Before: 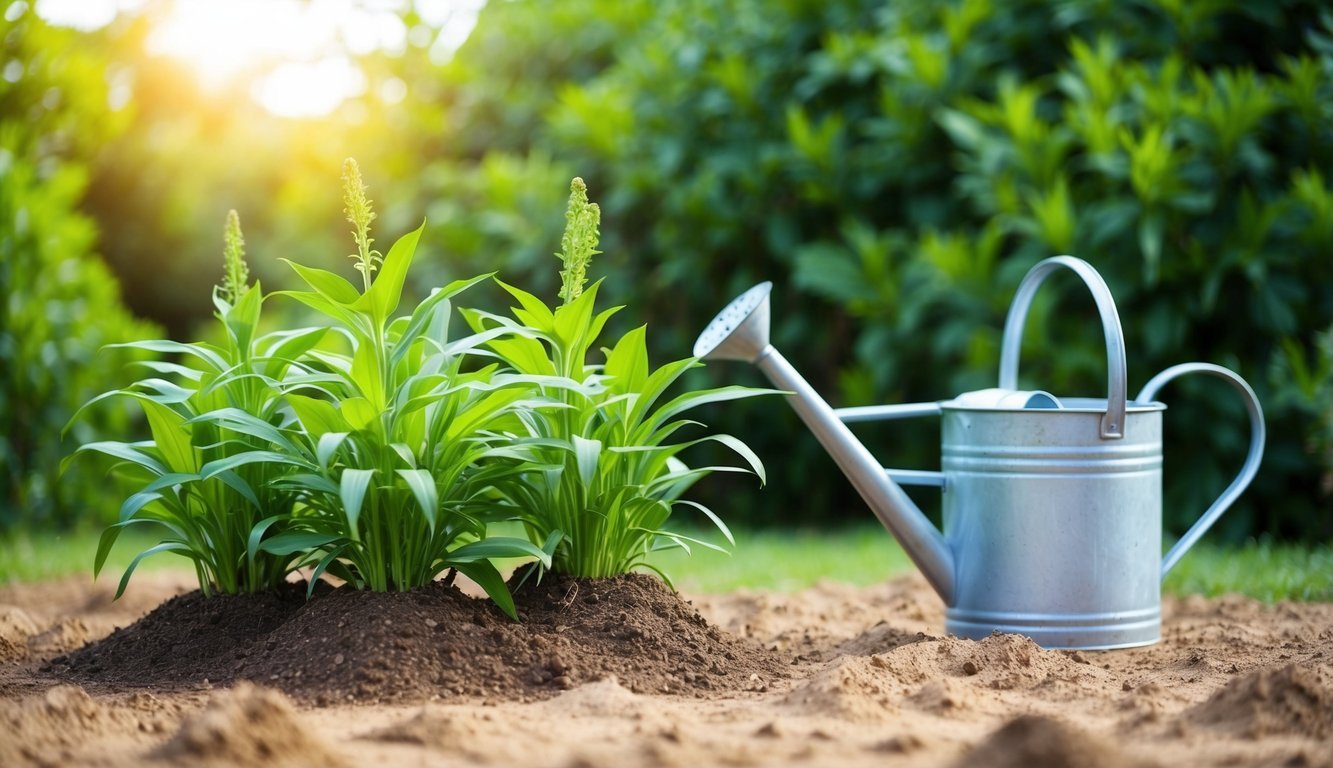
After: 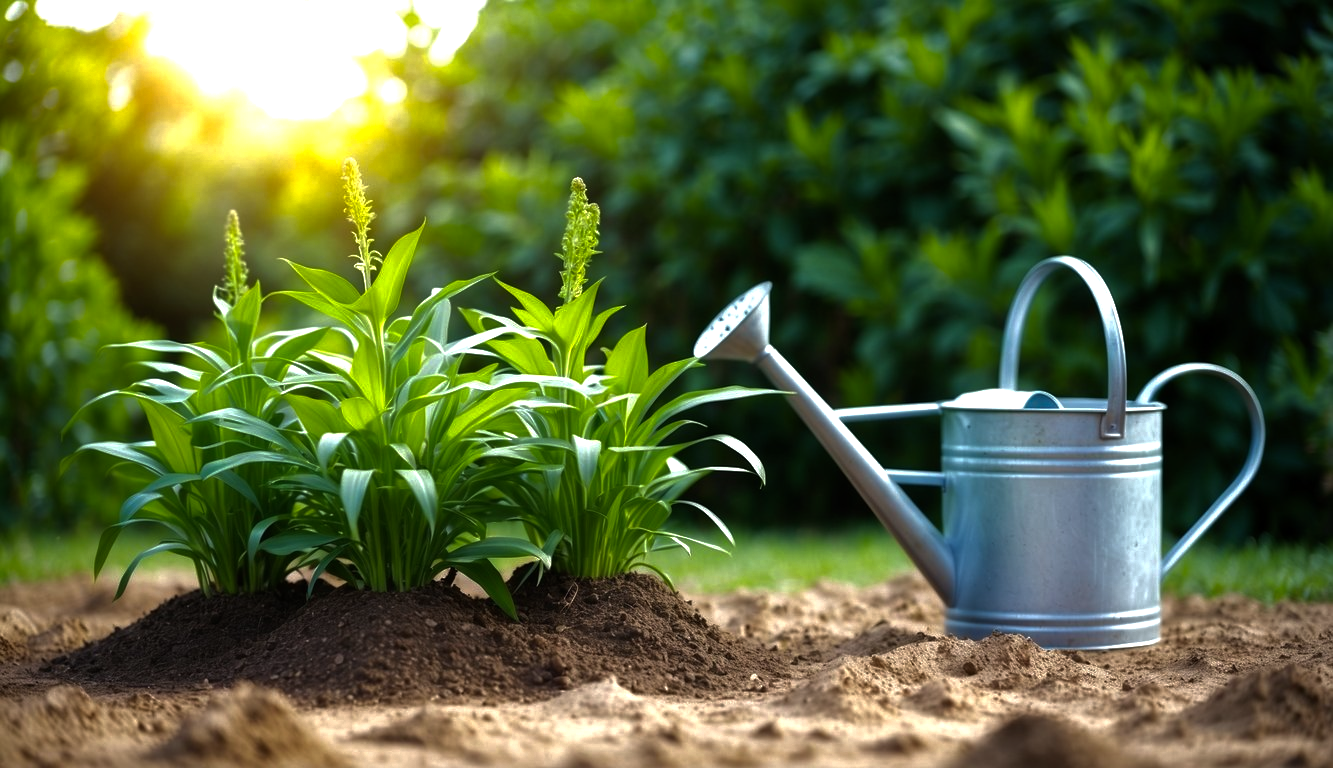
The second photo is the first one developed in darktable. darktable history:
base curve: curves: ch0 [(0, 0) (0.826, 0.587) (1, 1)]
color balance rgb: perceptual brilliance grading › highlights 14.29%, perceptual brilliance grading › mid-tones -5.92%, perceptual brilliance grading › shadows -26.83%, global vibrance 31.18%
